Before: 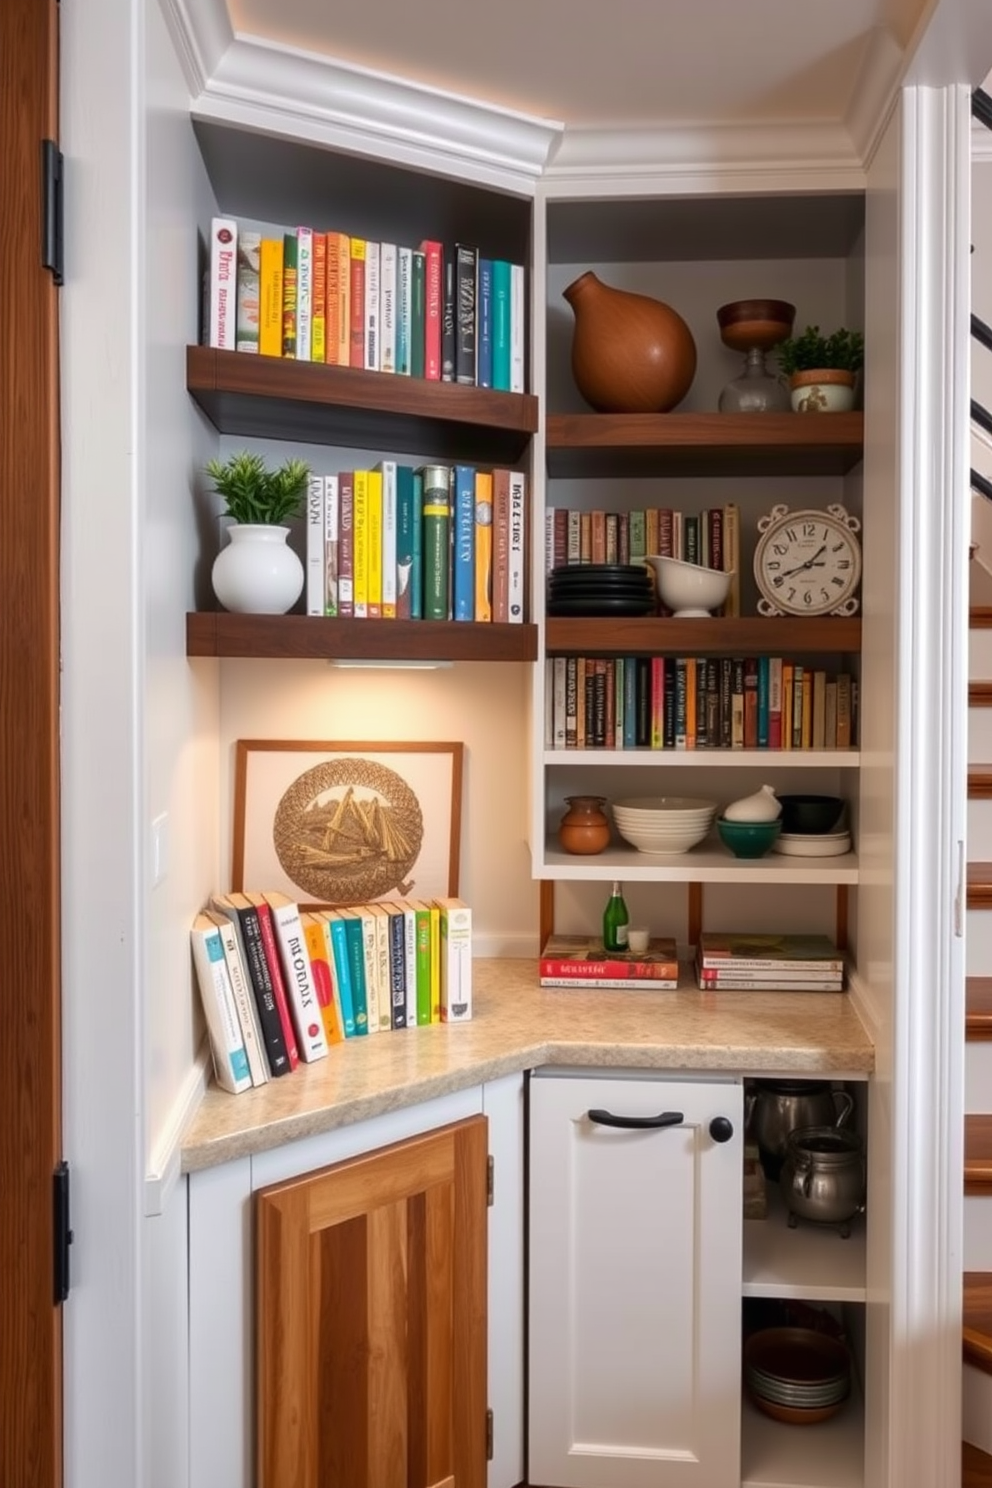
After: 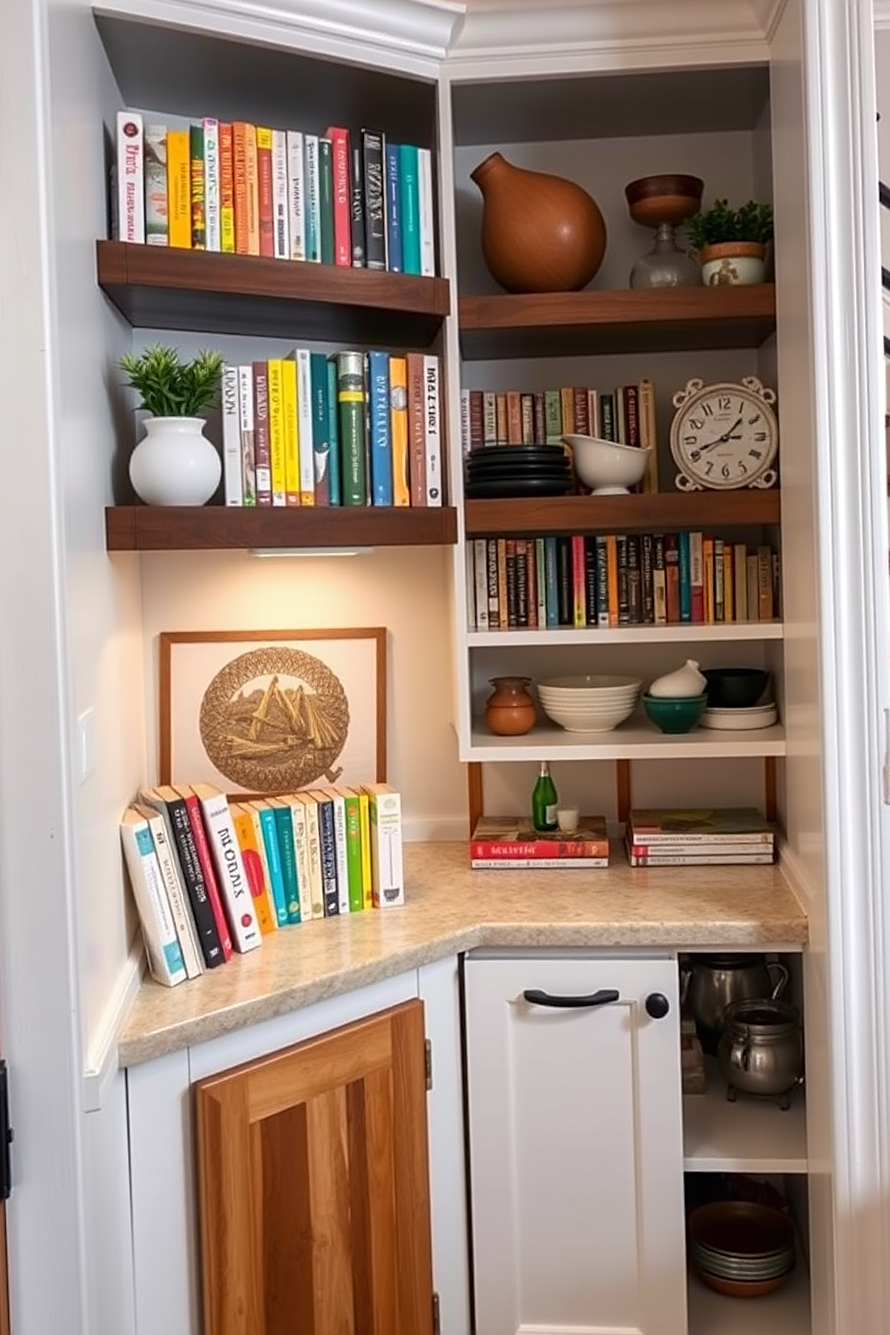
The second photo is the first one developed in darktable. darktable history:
sharpen: on, module defaults
crop and rotate: angle 1.96°, left 5.673%, top 5.673%
